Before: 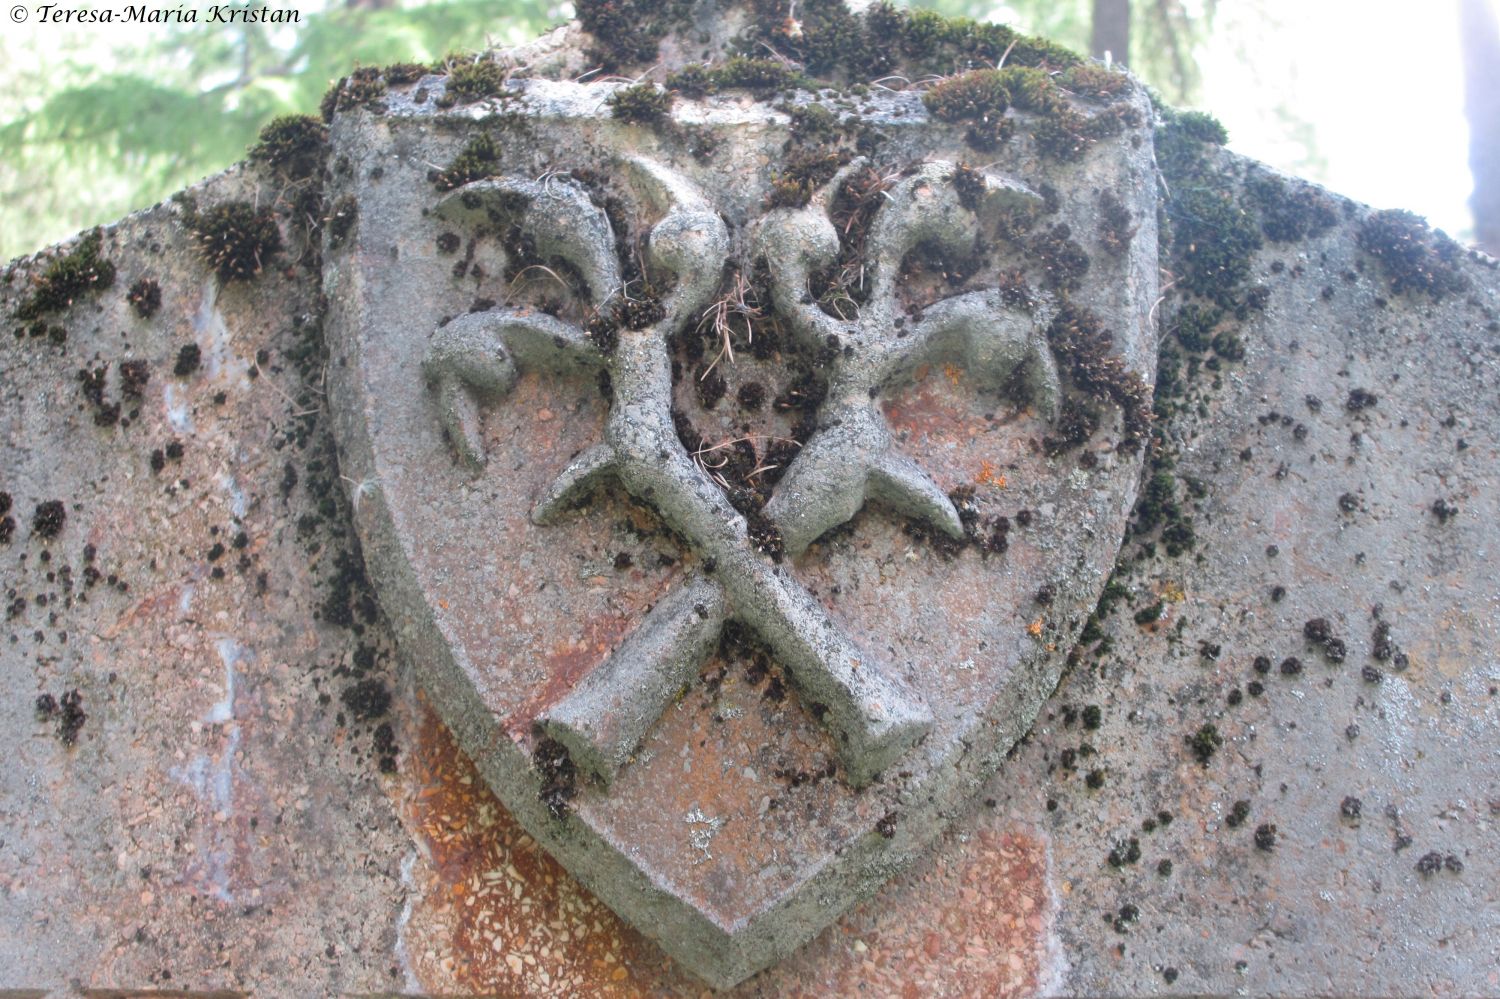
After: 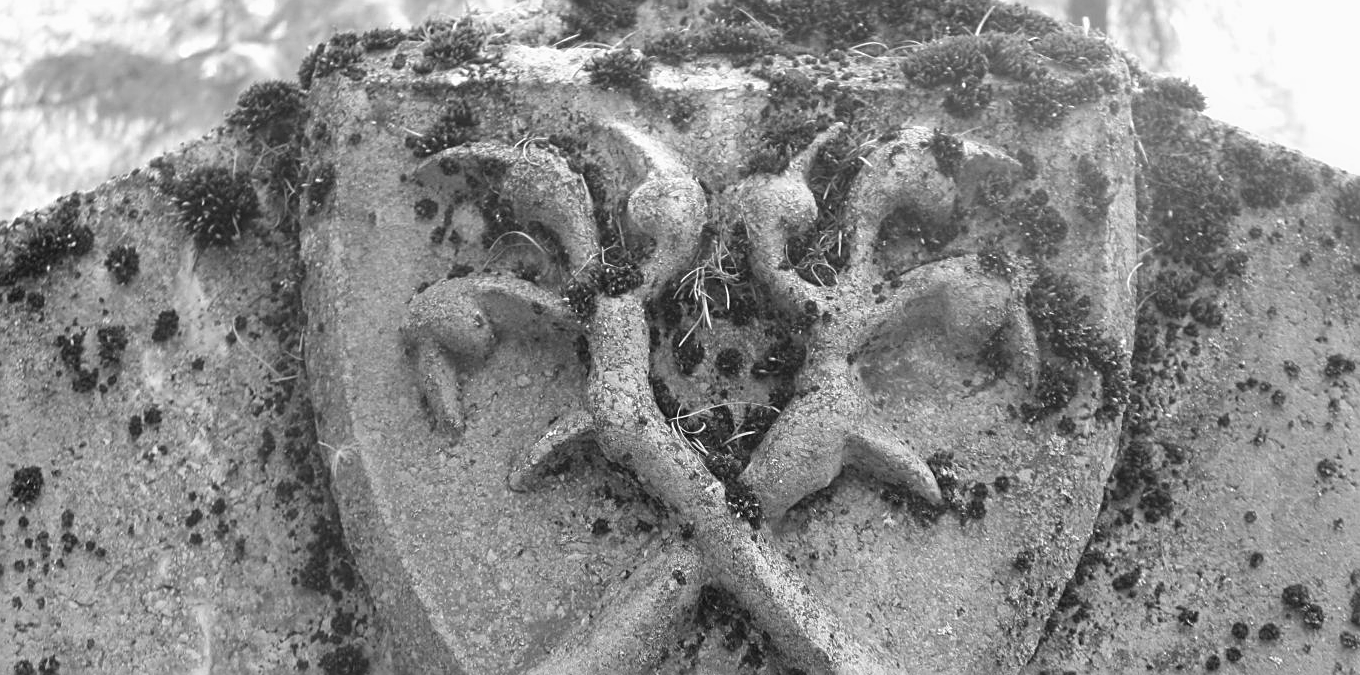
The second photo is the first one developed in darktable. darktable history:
crop: left 1.509%, top 3.452%, right 7.696%, bottom 28.452%
sharpen: on, module defaults
monochrome: a -6.99, b 35.61, size 1.4
white balance: emerald 1
